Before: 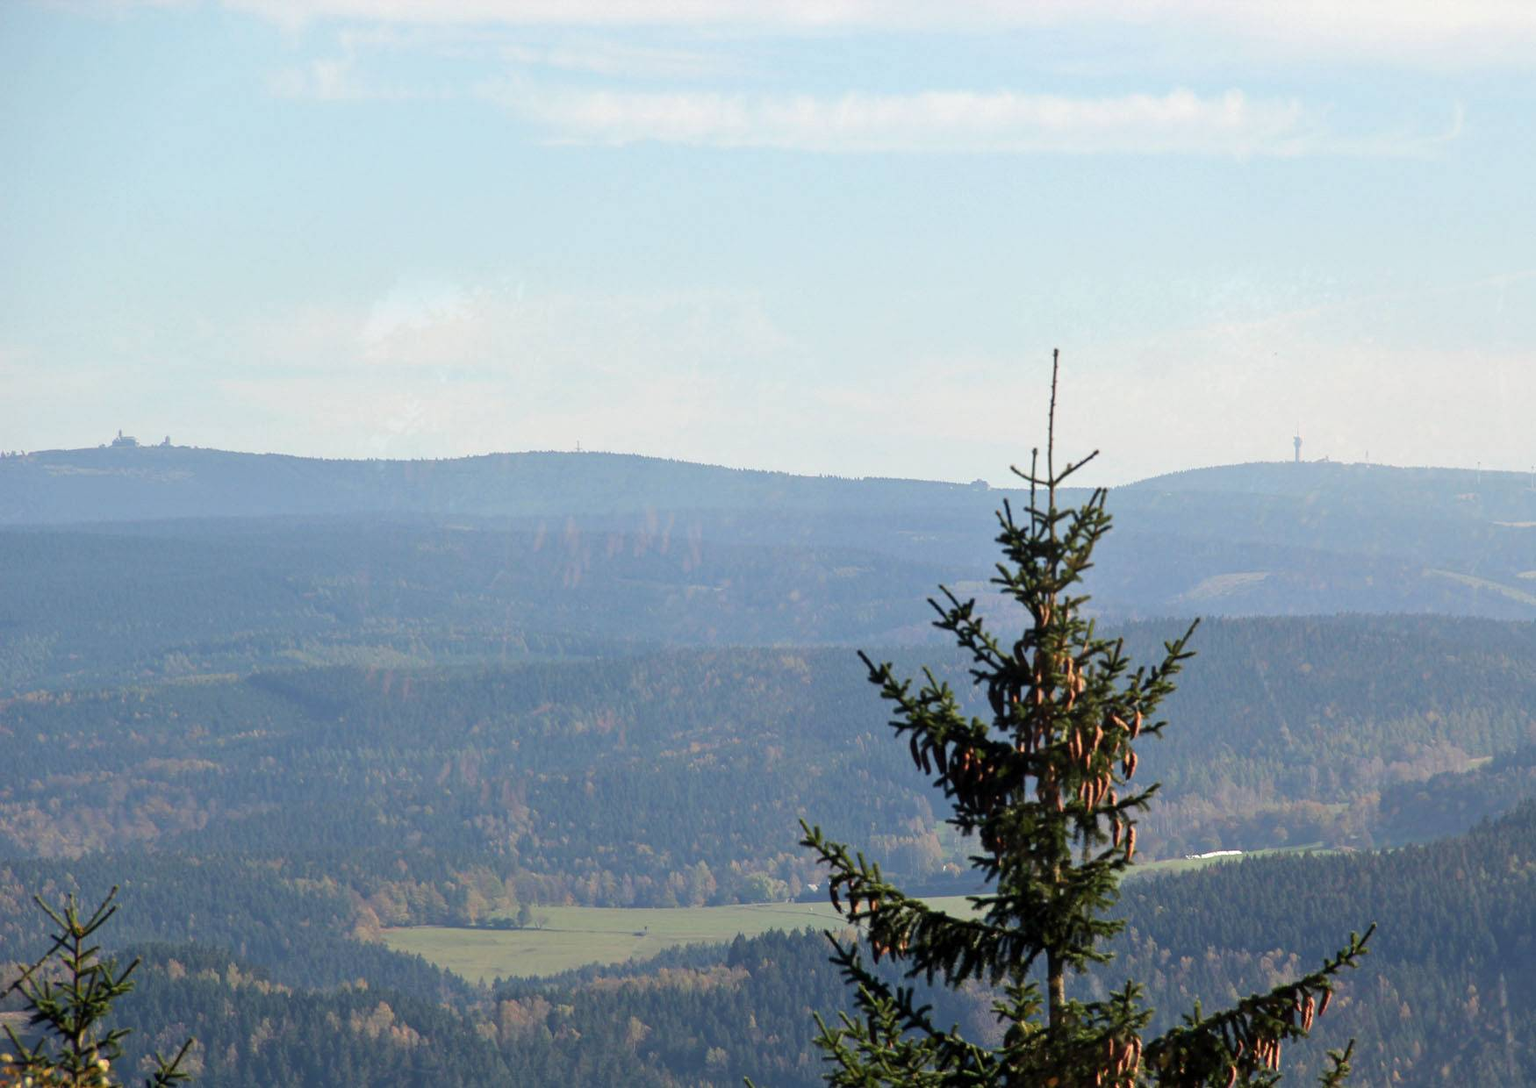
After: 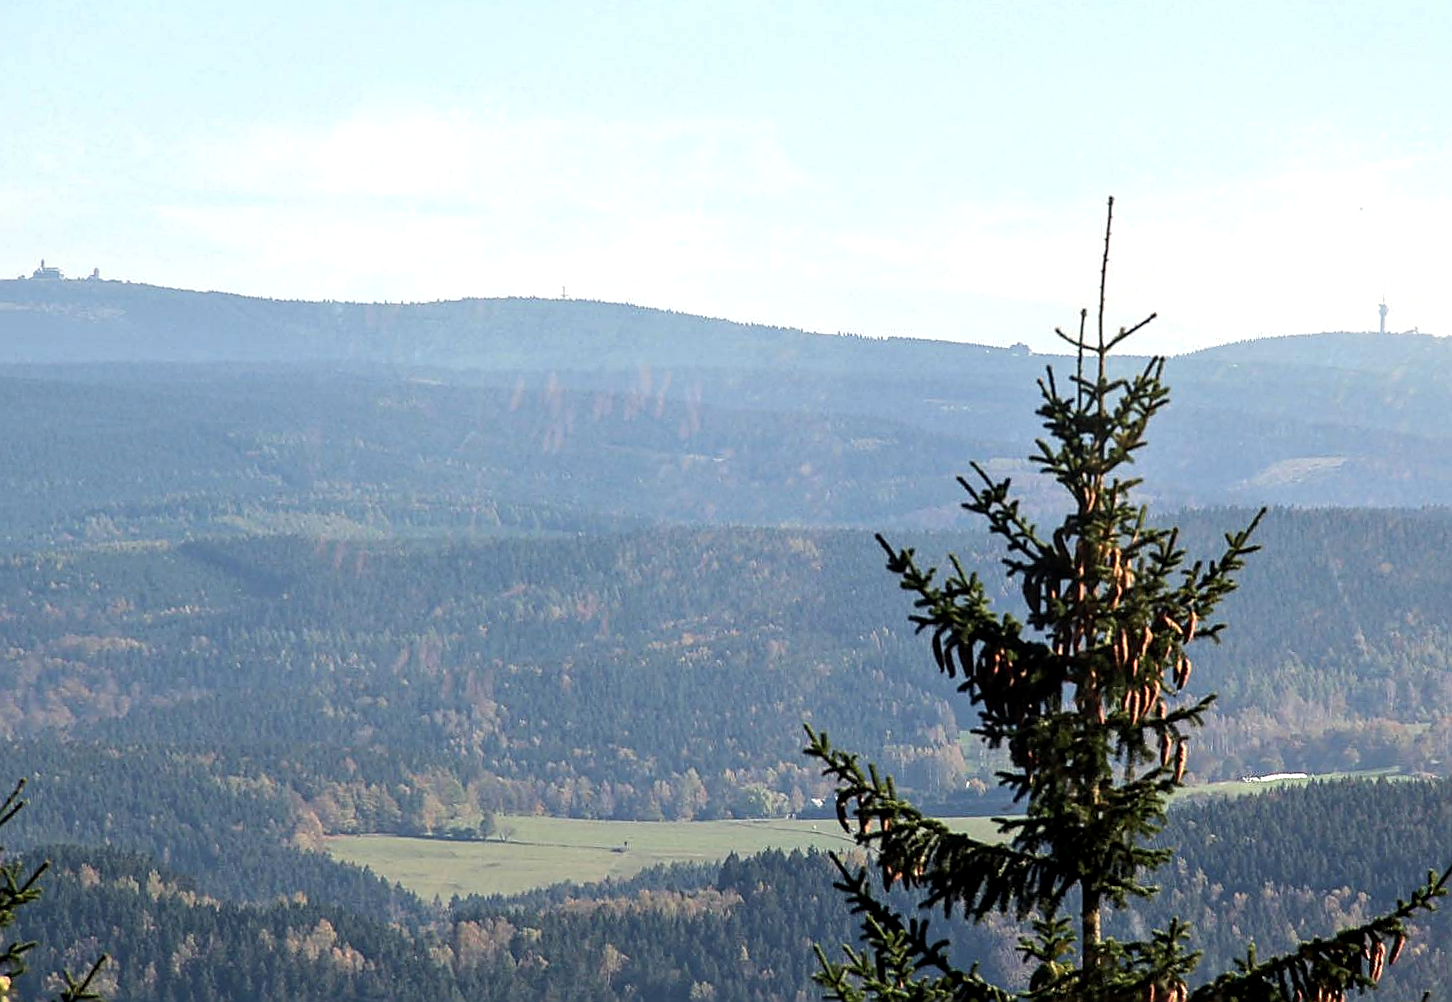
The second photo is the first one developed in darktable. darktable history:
rotate and perspective: rotation 1.57°, crop left 0.018, crop right 0.982, crop top 0.039, crop bottom 0.961
local contrast: on, module defaults
sharpen: radius 1.4, amount 1.25, threshold 0.7
crop and rotate: left 4.842%, top 15.51%, right 10.668%
tone equalizer: -8 EV -0.417 EV, -7 EV -0.389 EV, -6 EV -0.333 EV, -5 EV -0.222 EV, -3 EV 0.222 EV, -2 EV 0.333 EV, -1 EV 0.389 EV, +0 EV 0.417 EV, edges refinement/feathering 500, mask exposure compensation -1.57 EV, preserve details no
